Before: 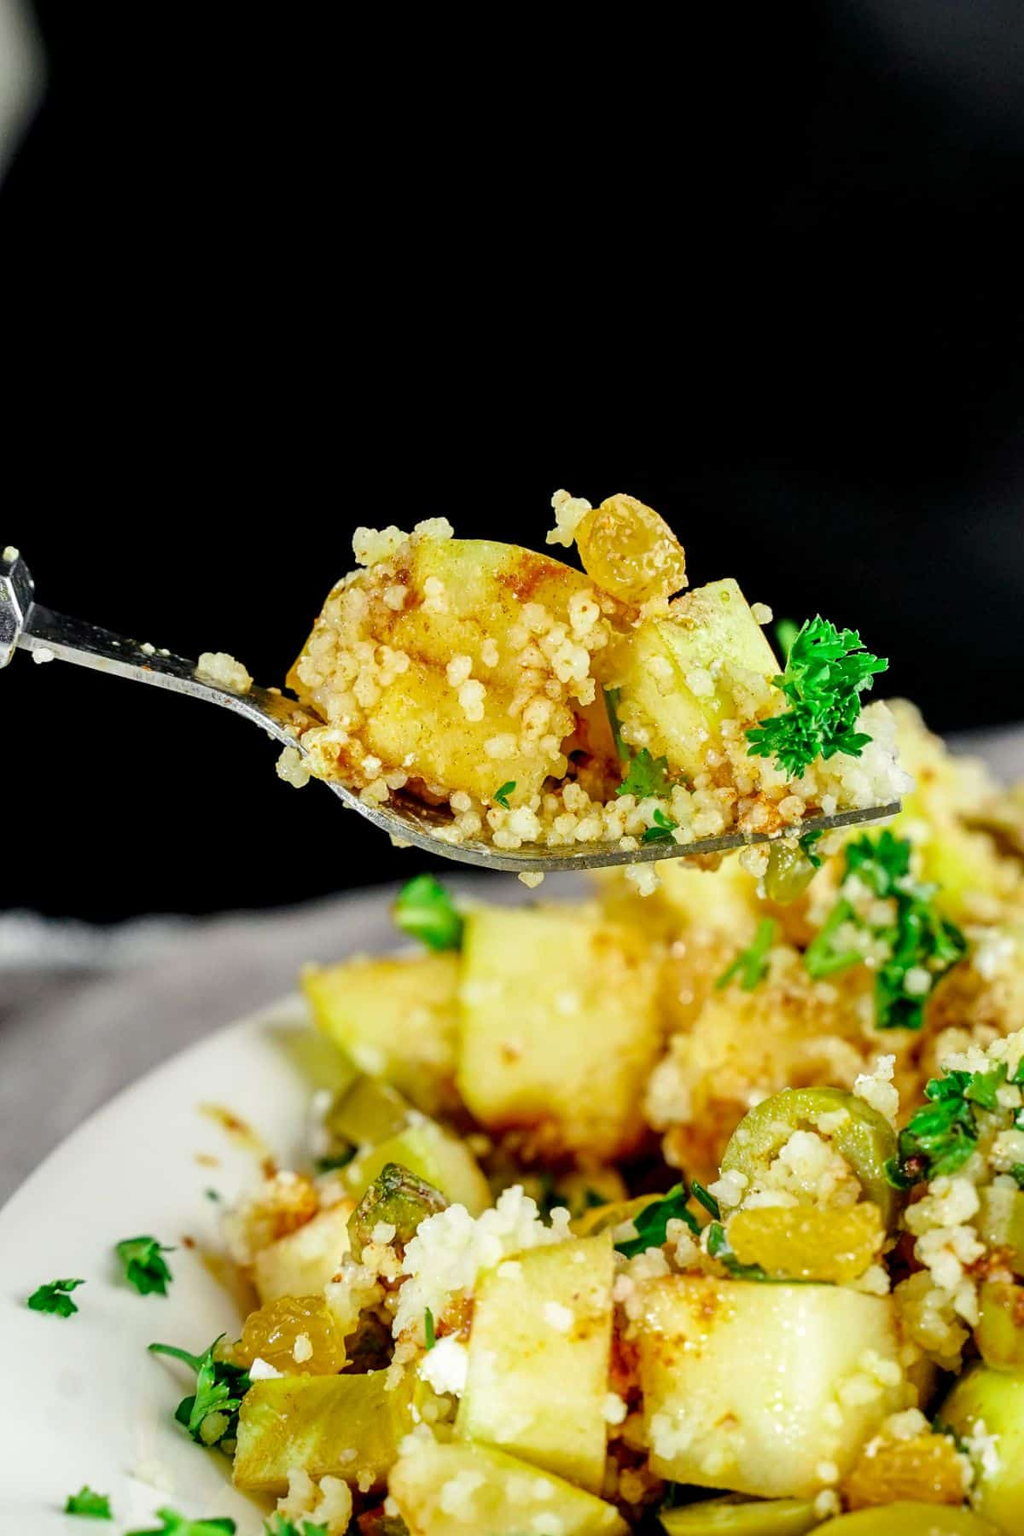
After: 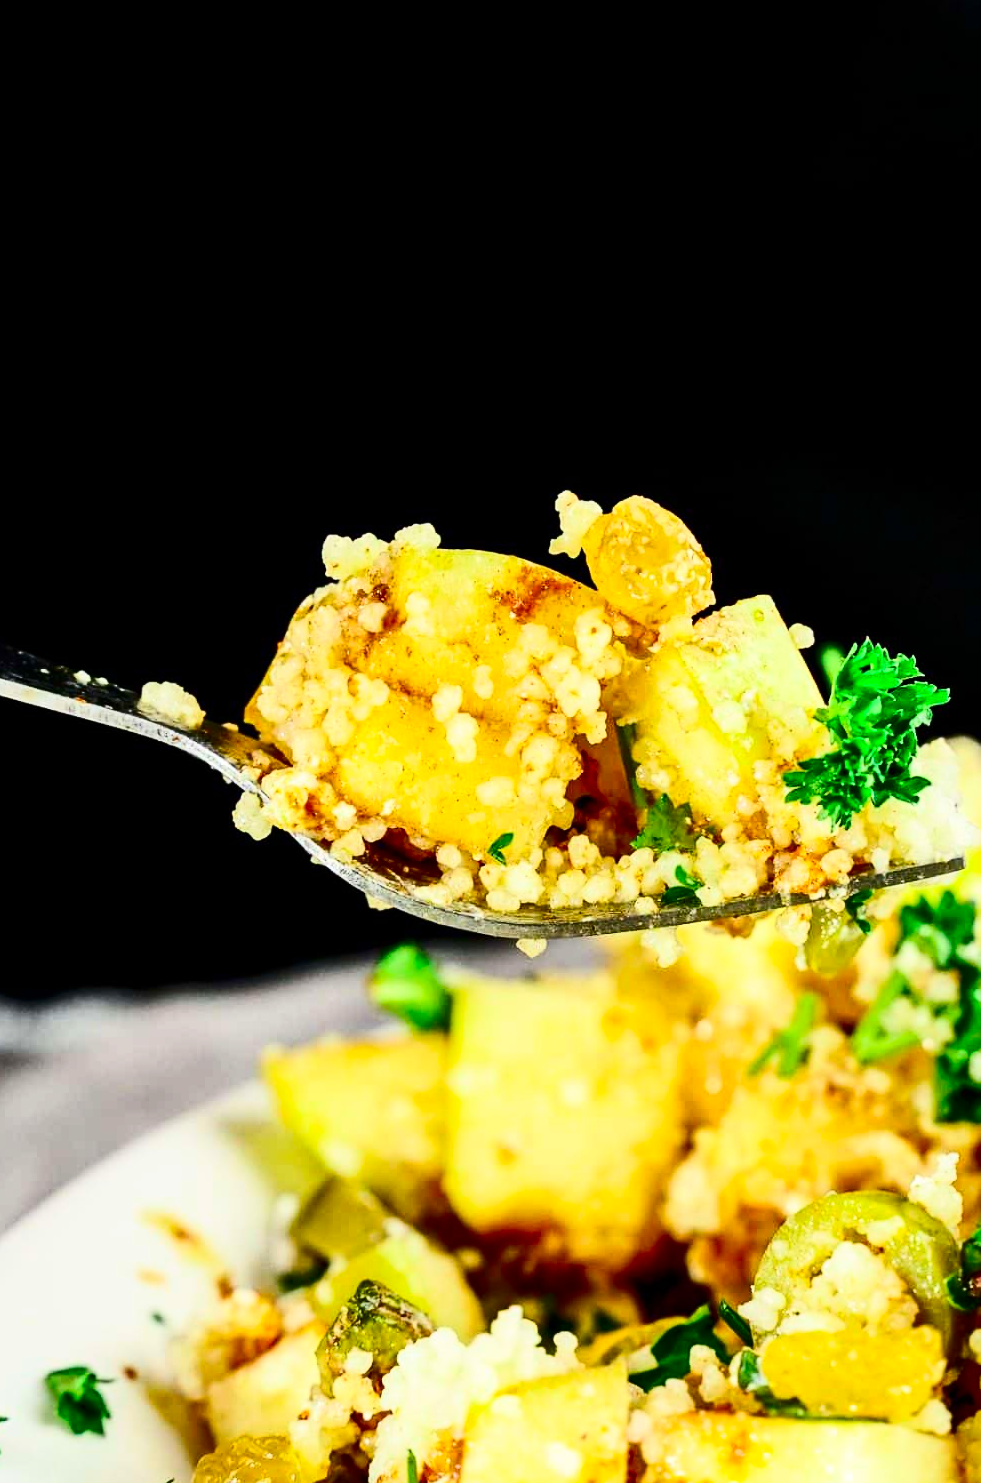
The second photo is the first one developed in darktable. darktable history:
crop and rotate: left 7.636%, top 4.633%, right 10.581%, bottom 12.937%
contrast brightness saturation: contrast 0.396, brightness 0.052, saturation 0.262
